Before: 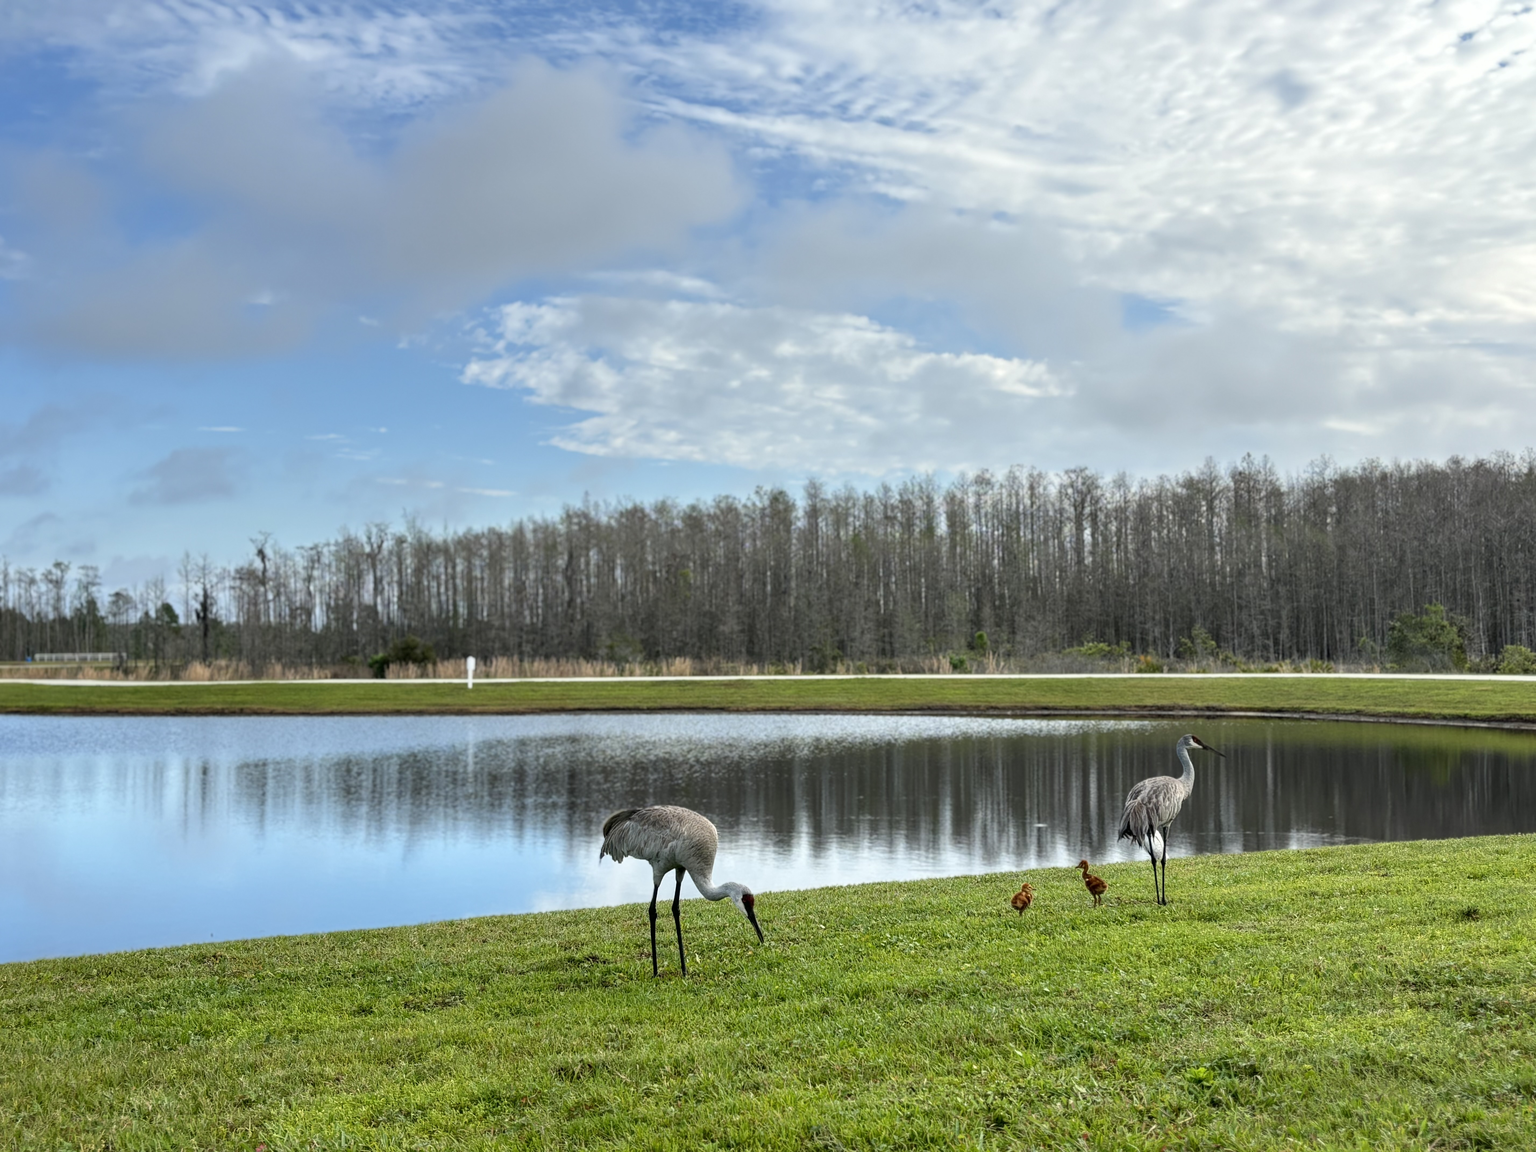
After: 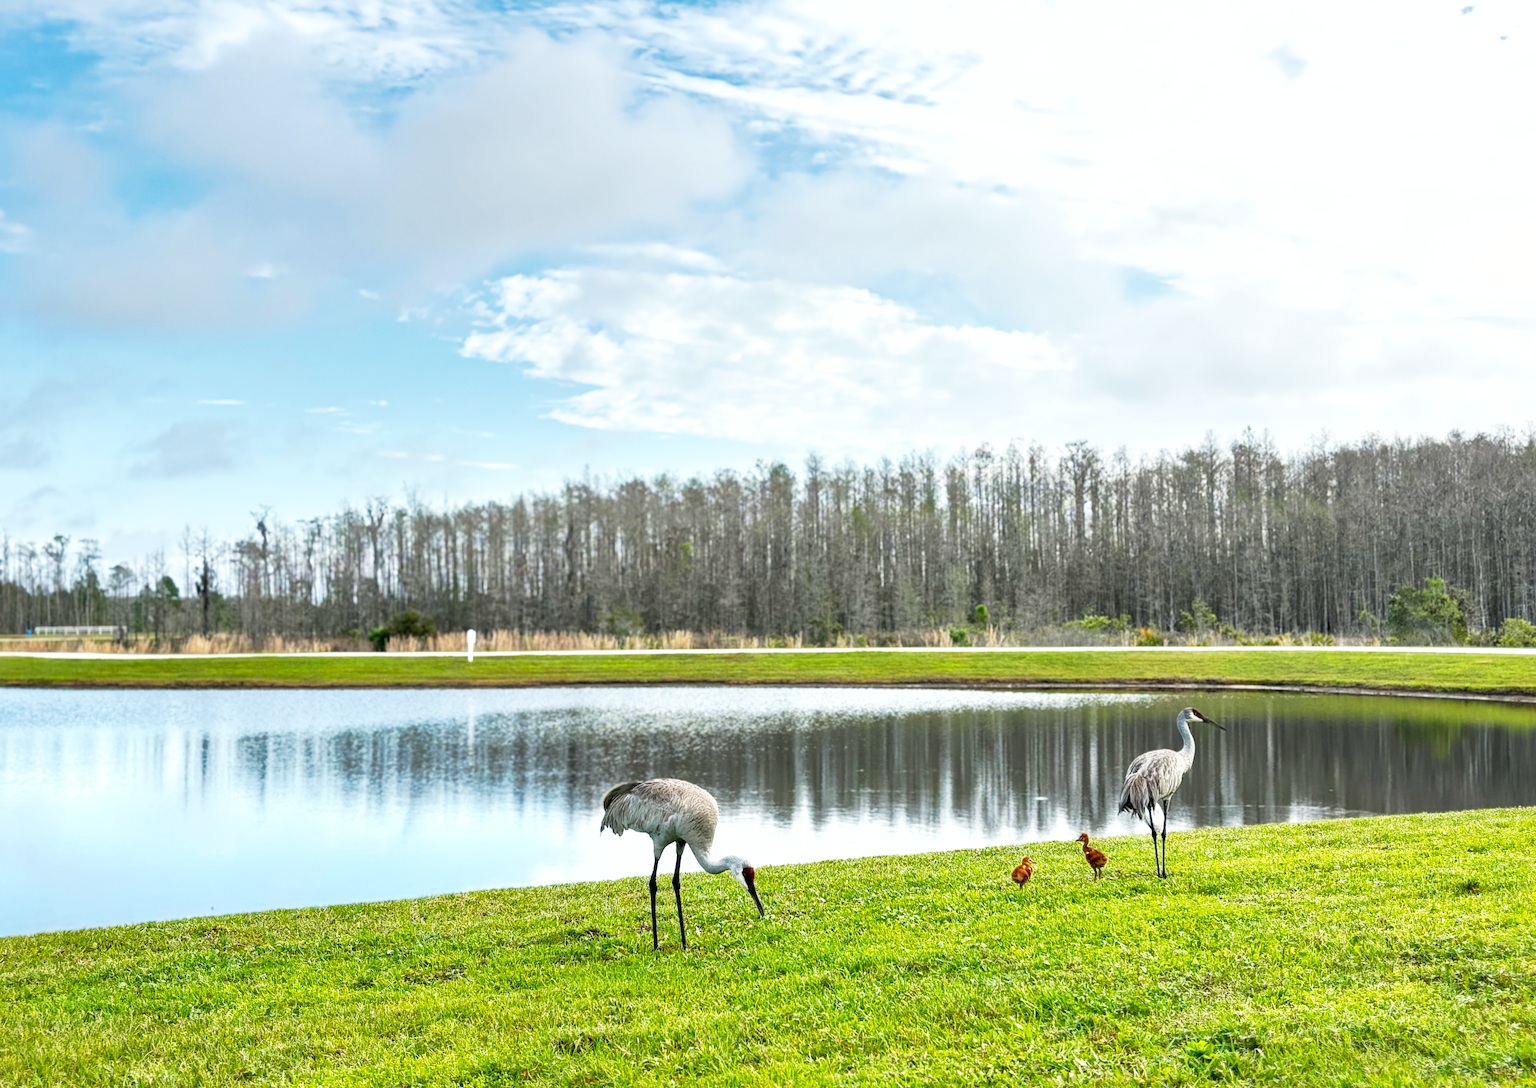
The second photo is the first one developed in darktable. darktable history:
crop and rotate: top 2.37%, bottom 3.145%
shadows and highlights: highlights color adjustment 40.18%
base curve: curves: ch0 [(0, 0) (0.005, 0.002) (0.193, 0.295) (0.399, 0.664) (0.75, 0.928) (1, 1)], preserve colors none
exposure: exposure 0.604 EV, compensate exposure bias true, compensate highlight preservation false
